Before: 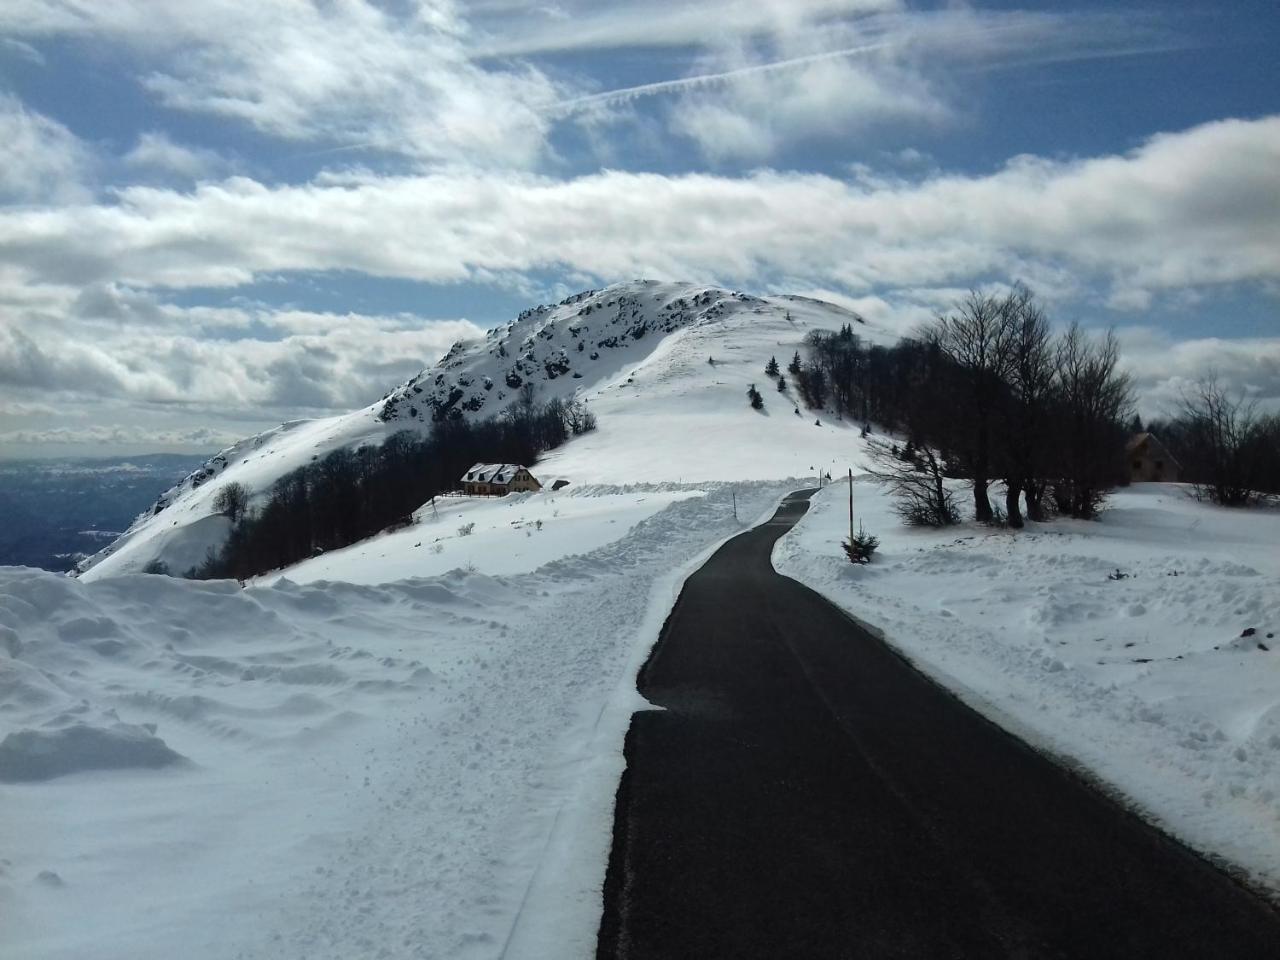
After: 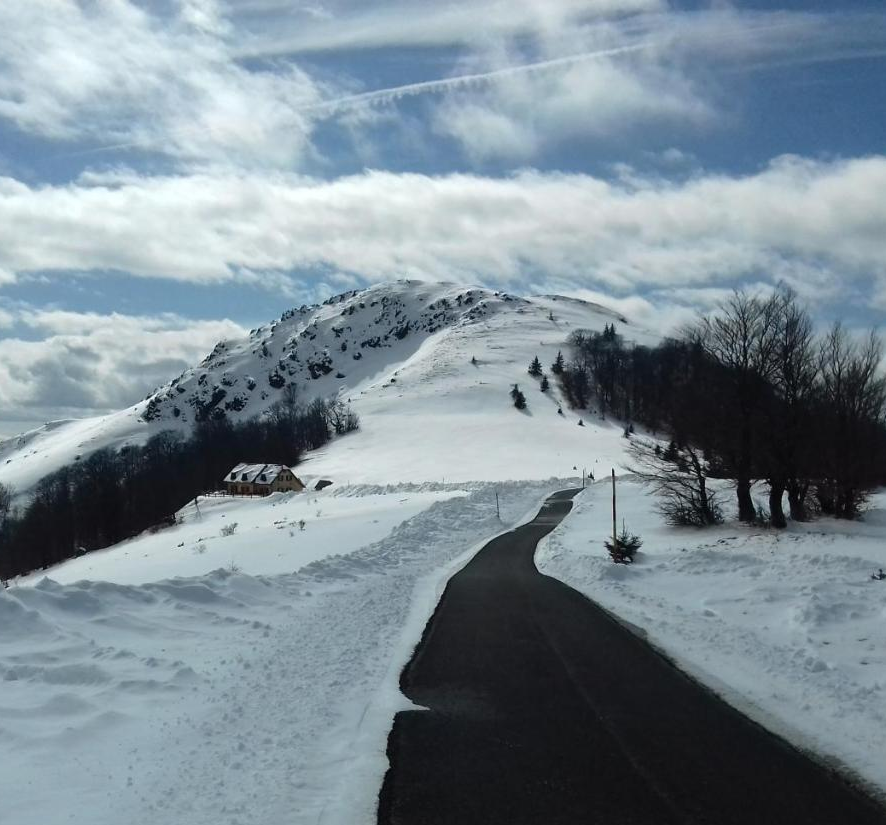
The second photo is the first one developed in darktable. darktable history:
crop: left 18.53%, right 12.181%, bottom 13.977%
